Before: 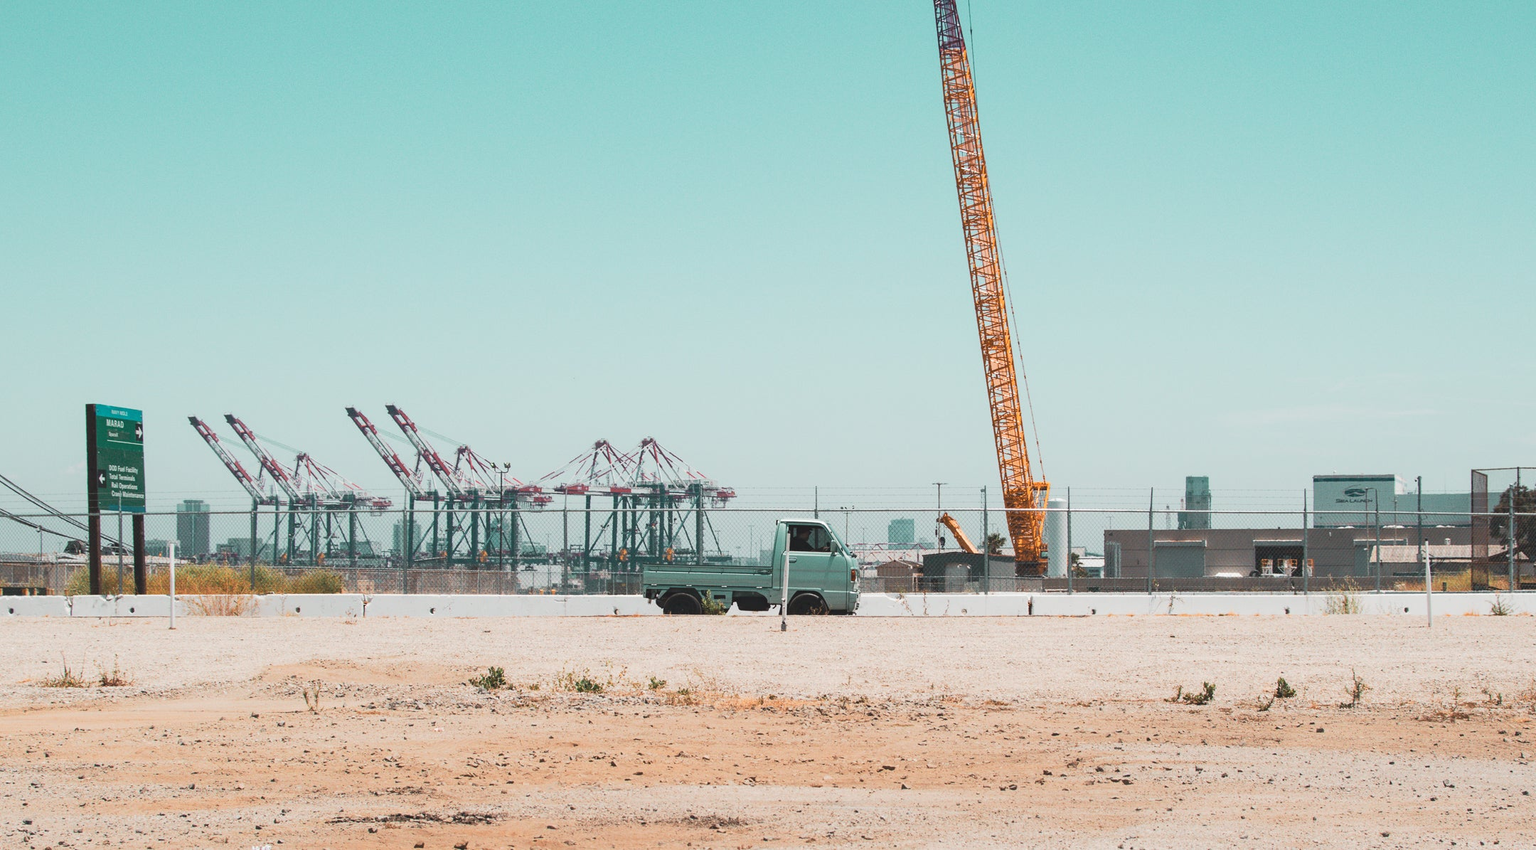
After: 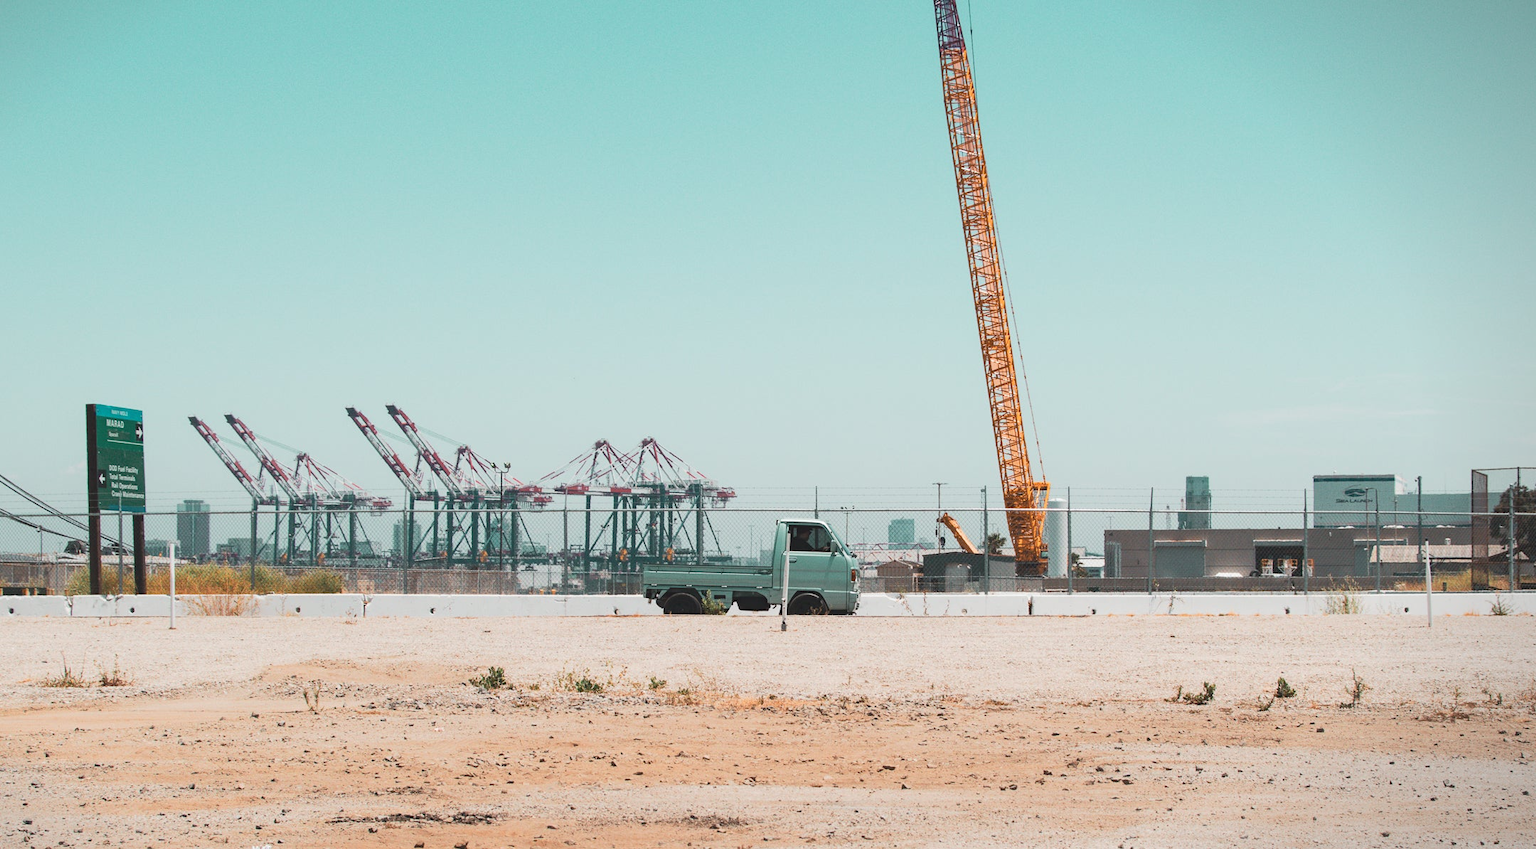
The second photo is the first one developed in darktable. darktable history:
vignetting: fall-off start 99.54%, brightness -0.402, saturation -0.293, center (-0.149, 0.018), width/height ratio 1.311, unbound false
